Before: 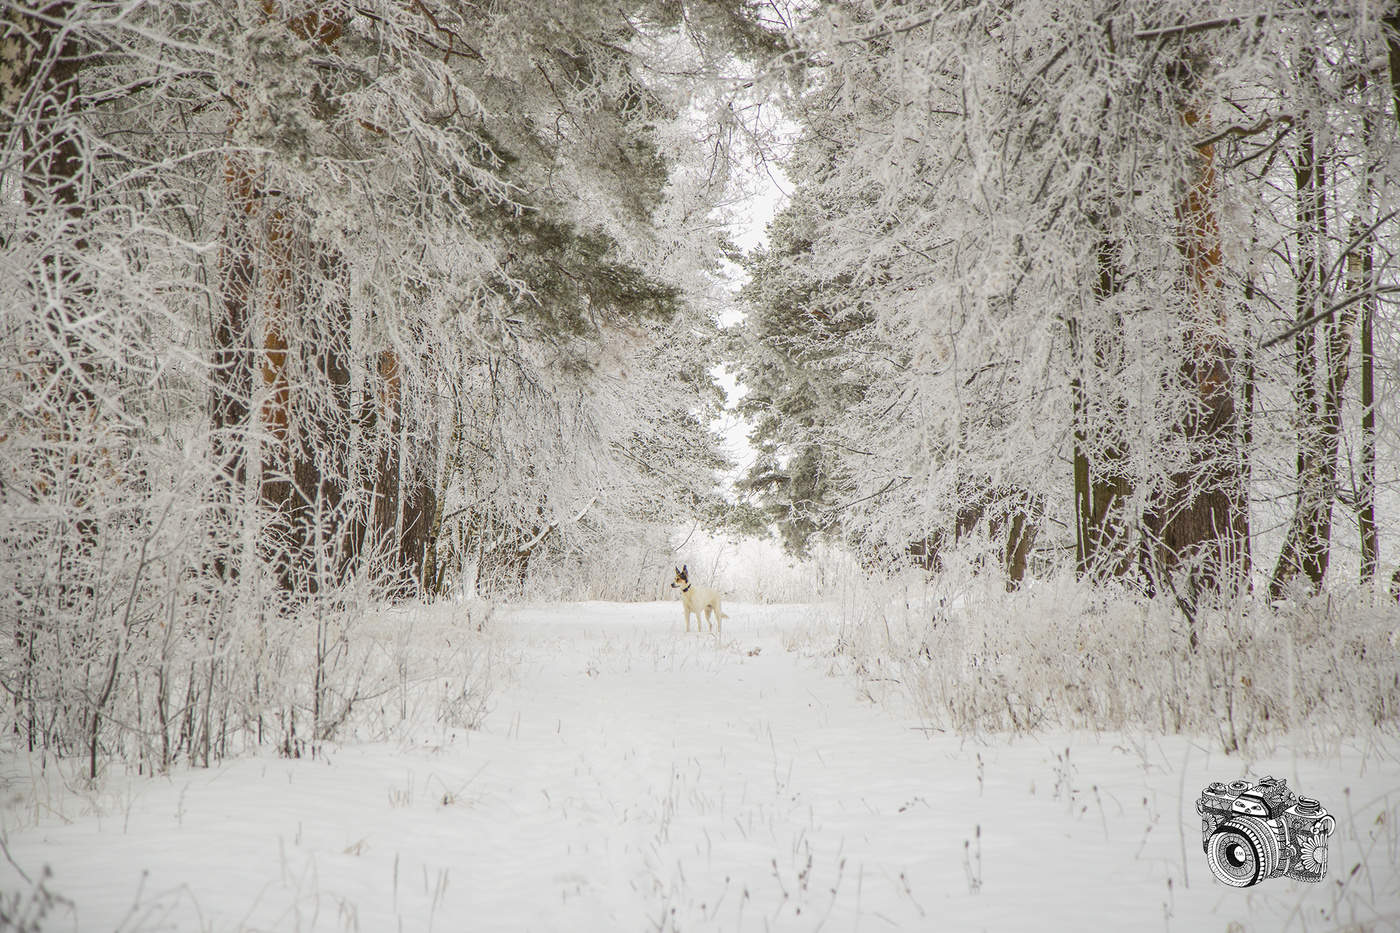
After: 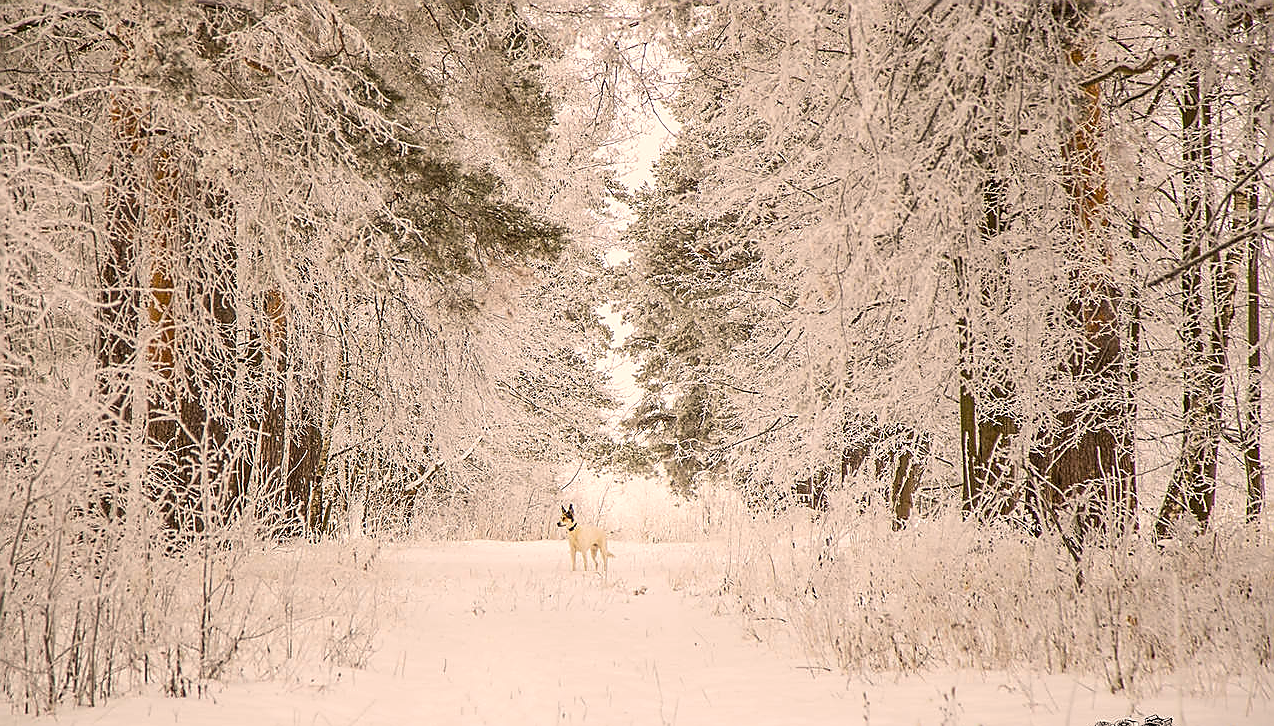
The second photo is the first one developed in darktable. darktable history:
crop: left 8.155%, top 6.611%, bottom 15.385%
color contrast: green-magenta contrast 0.8, blue-yellow contrast 1.1, unbound 0
white balance: red 1.127, blue 0.943
sharpen: radius 1.4, amount 1.25, threshold 0.7
